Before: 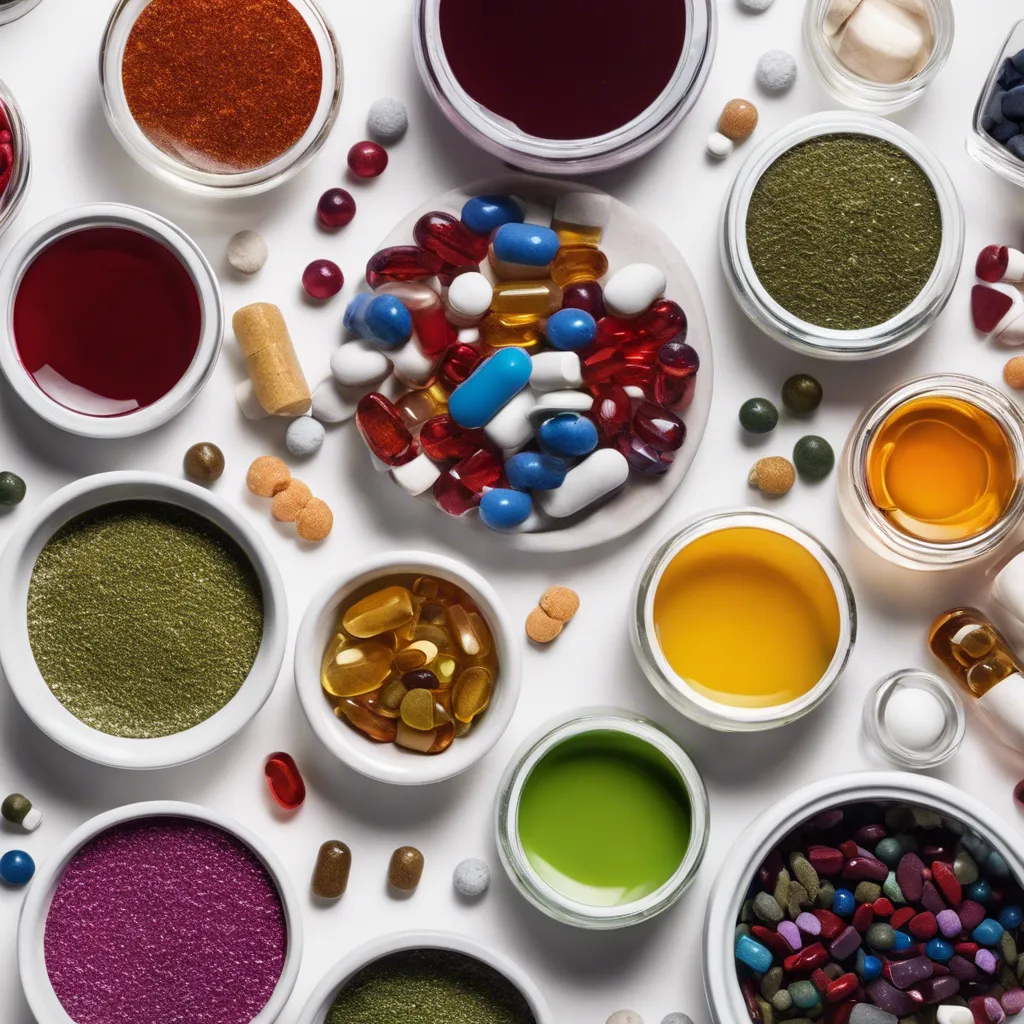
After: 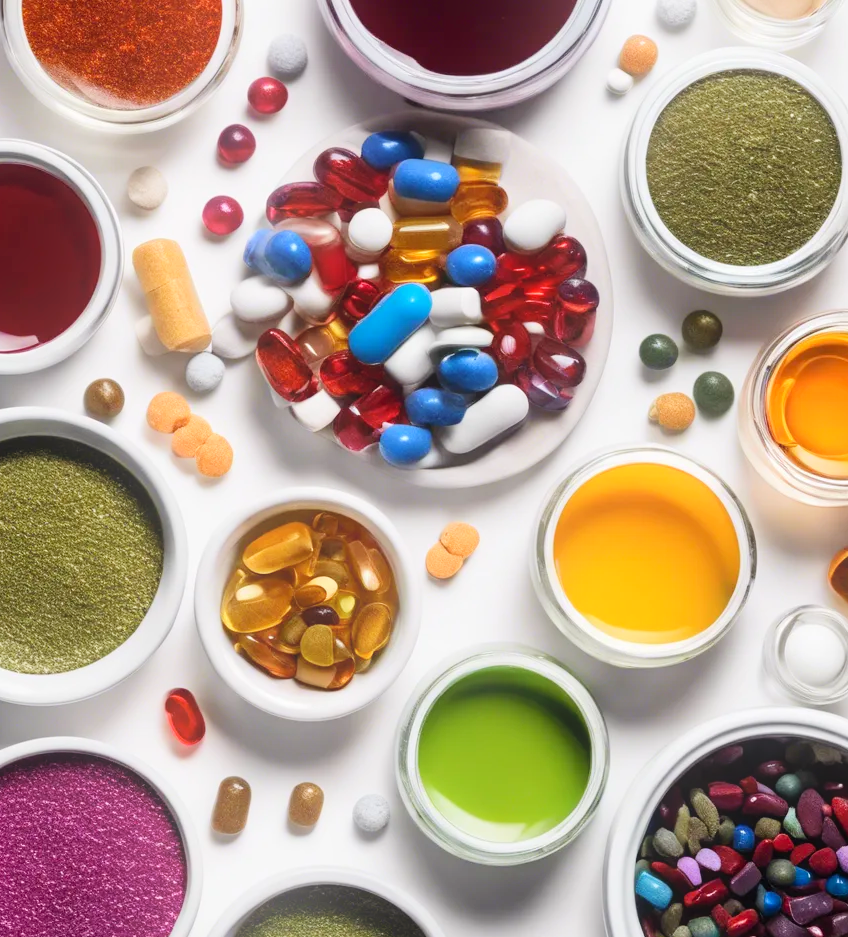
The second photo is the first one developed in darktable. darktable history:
bloom: size 15%, threshold 97%, strength 7%
crop: left 9.807%, top 6.259%, right 7.334%, bottom 2.177%
tone curve: curves: ch0 [(0, 0) (0.526, 0.642) (1, 1)], color space Lab, linked channels, preserve colors none
